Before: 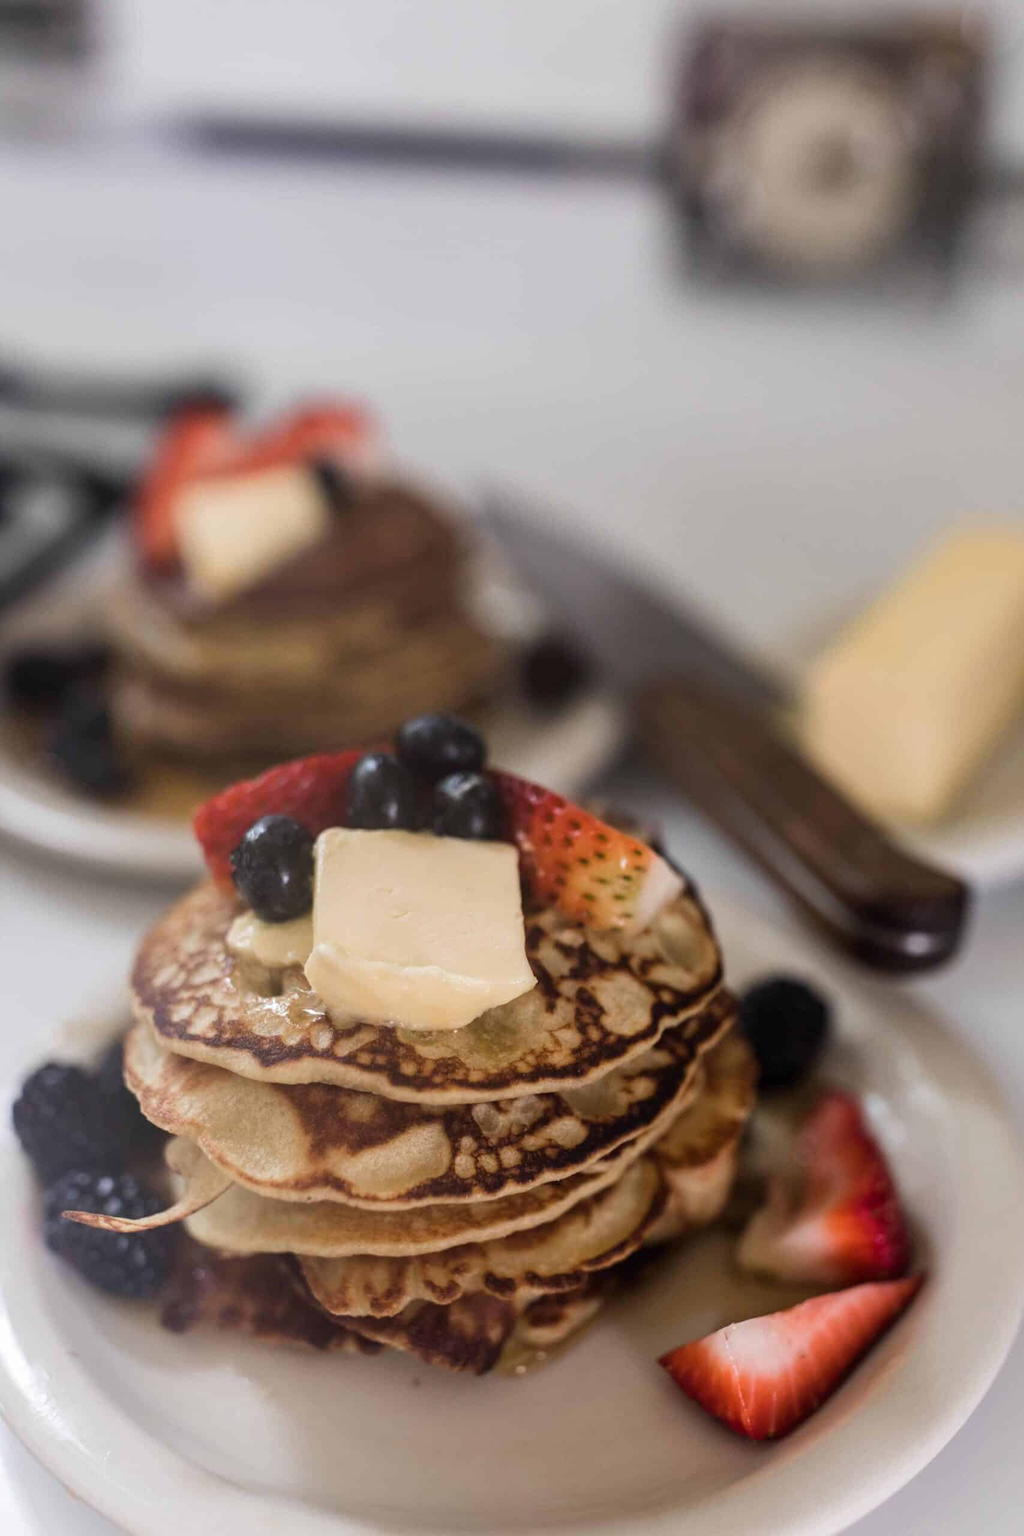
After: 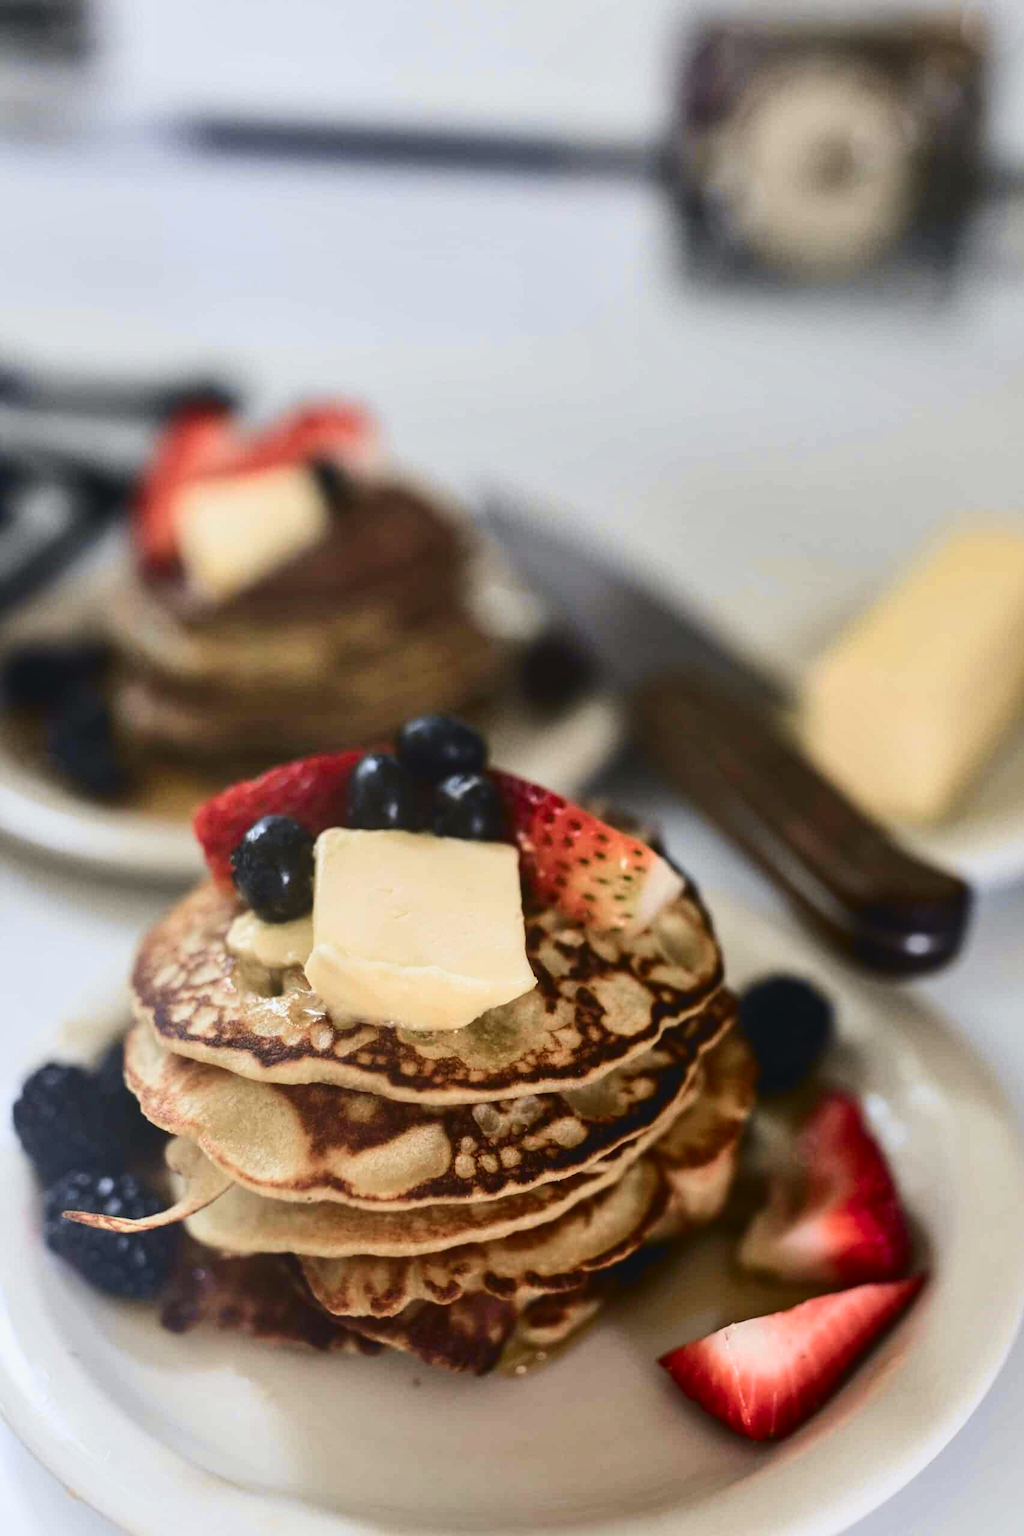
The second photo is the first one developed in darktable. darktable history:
tone curve: curves: ch0 [(0, 0.039) (0.104, 0.103) (0.273, 0.267) (0.448, 0.487) (0.704, 0.761) (0.886, 0.922) (0.994, 0.971)]; ch1 [(0, 0) (0.335, 0.298) (0.446, 0.413) (0.485, 0.487) (0.515, 0.503) (0.566, 0.563) (0.641, 0.655) (1, 1)]; ch2 [(0, 0) (0.314, 0.301) (0.421, 0.411) (0.502, 0.494) (0.528, 0.54) (0.557, 0.559) (0.612, 0.62) (0.722, 0.686) (1, 1)], color space Lab, independent channels, preserve colors none
shadows and highlights: shadows 29.61, highlights -30.47, low approximation 0.01, soften with gaussian
contrast brightness saturation: contrast 0.15, brightness -0.01, saturation 0.1
